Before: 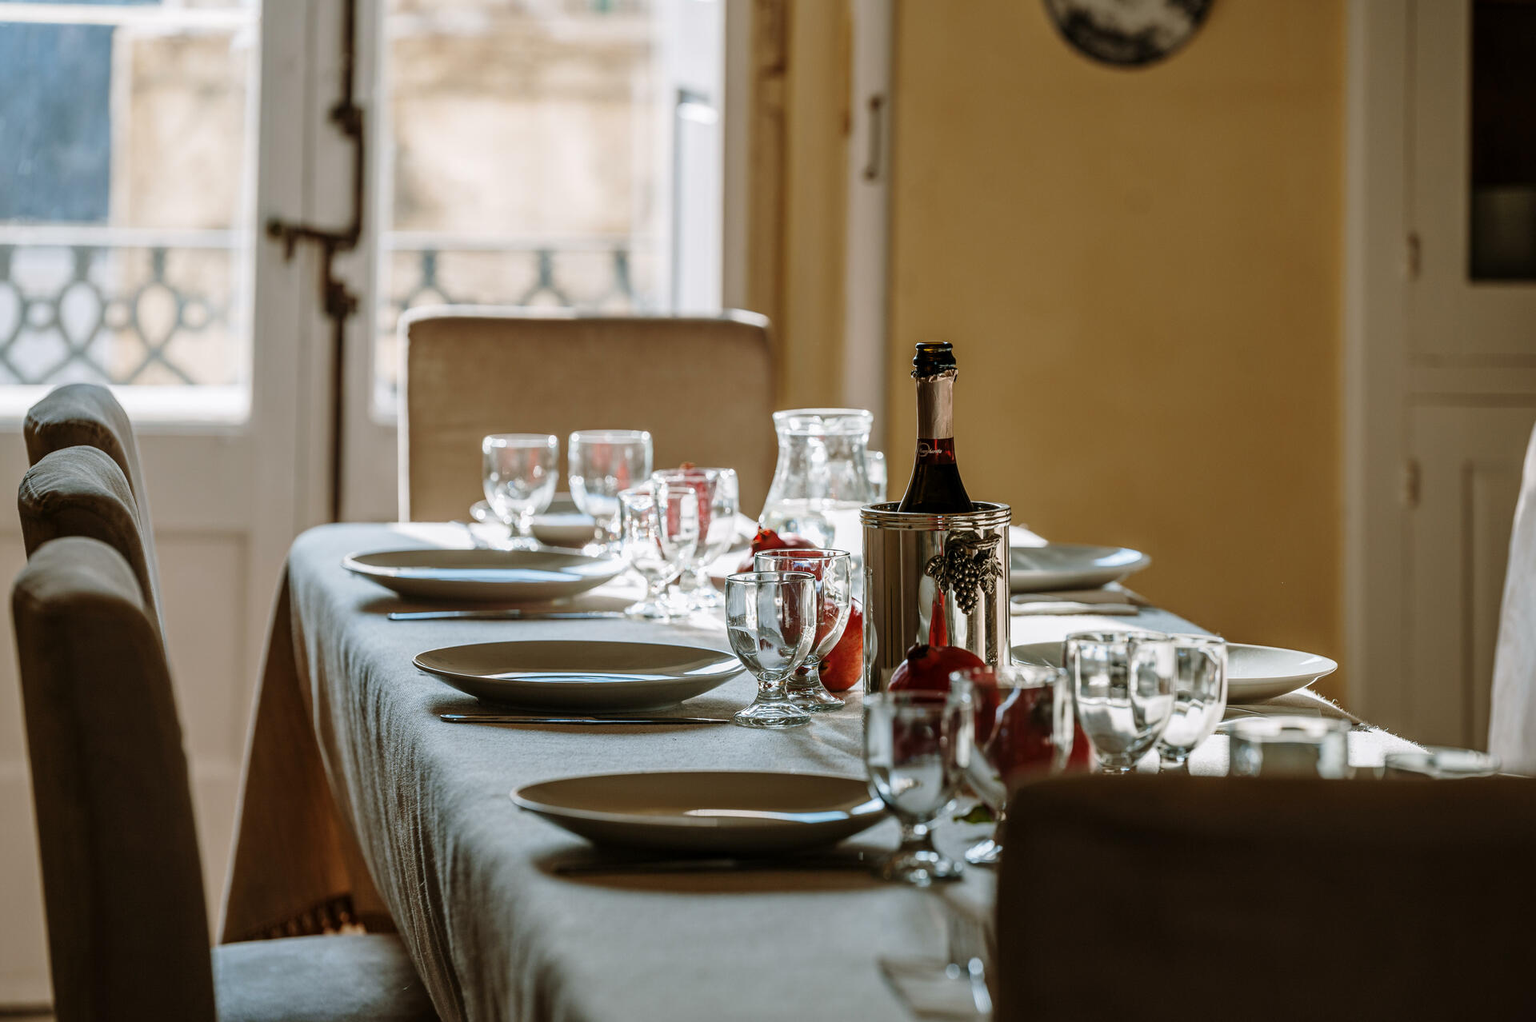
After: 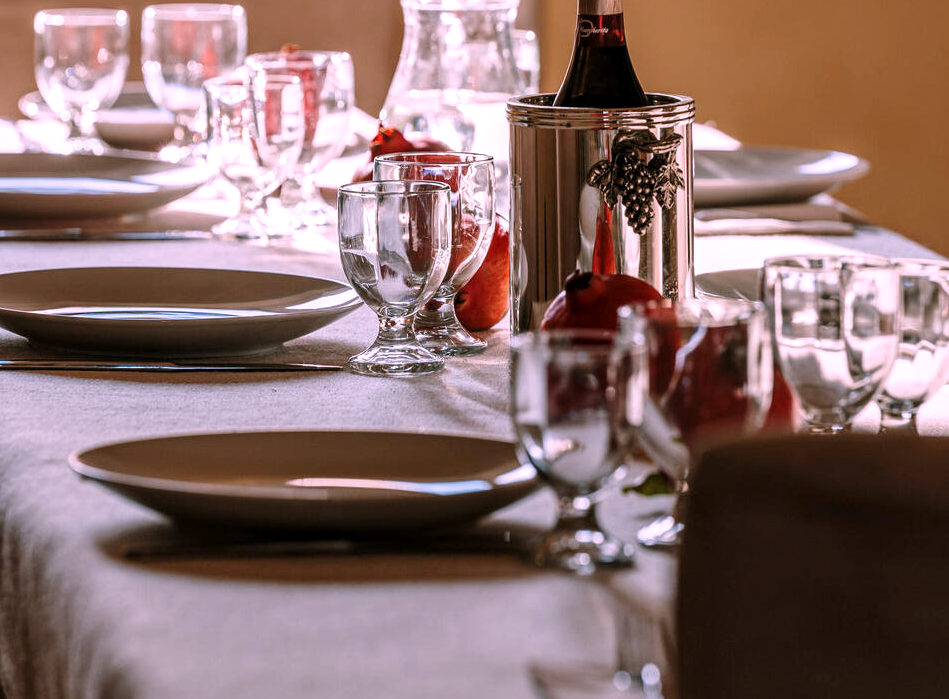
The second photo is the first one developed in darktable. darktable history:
white balance: red 1.188, blue 1.11
local contrast: highlights 100%, shadows 100%, detail 120%, midtone range 0.2
exposure: black level correction -0.001, exposure 0.08 EV, compensate highlight preservation false
crop: left 29.672%, top 41.786%, right 20.851%, bottom 3.487%
